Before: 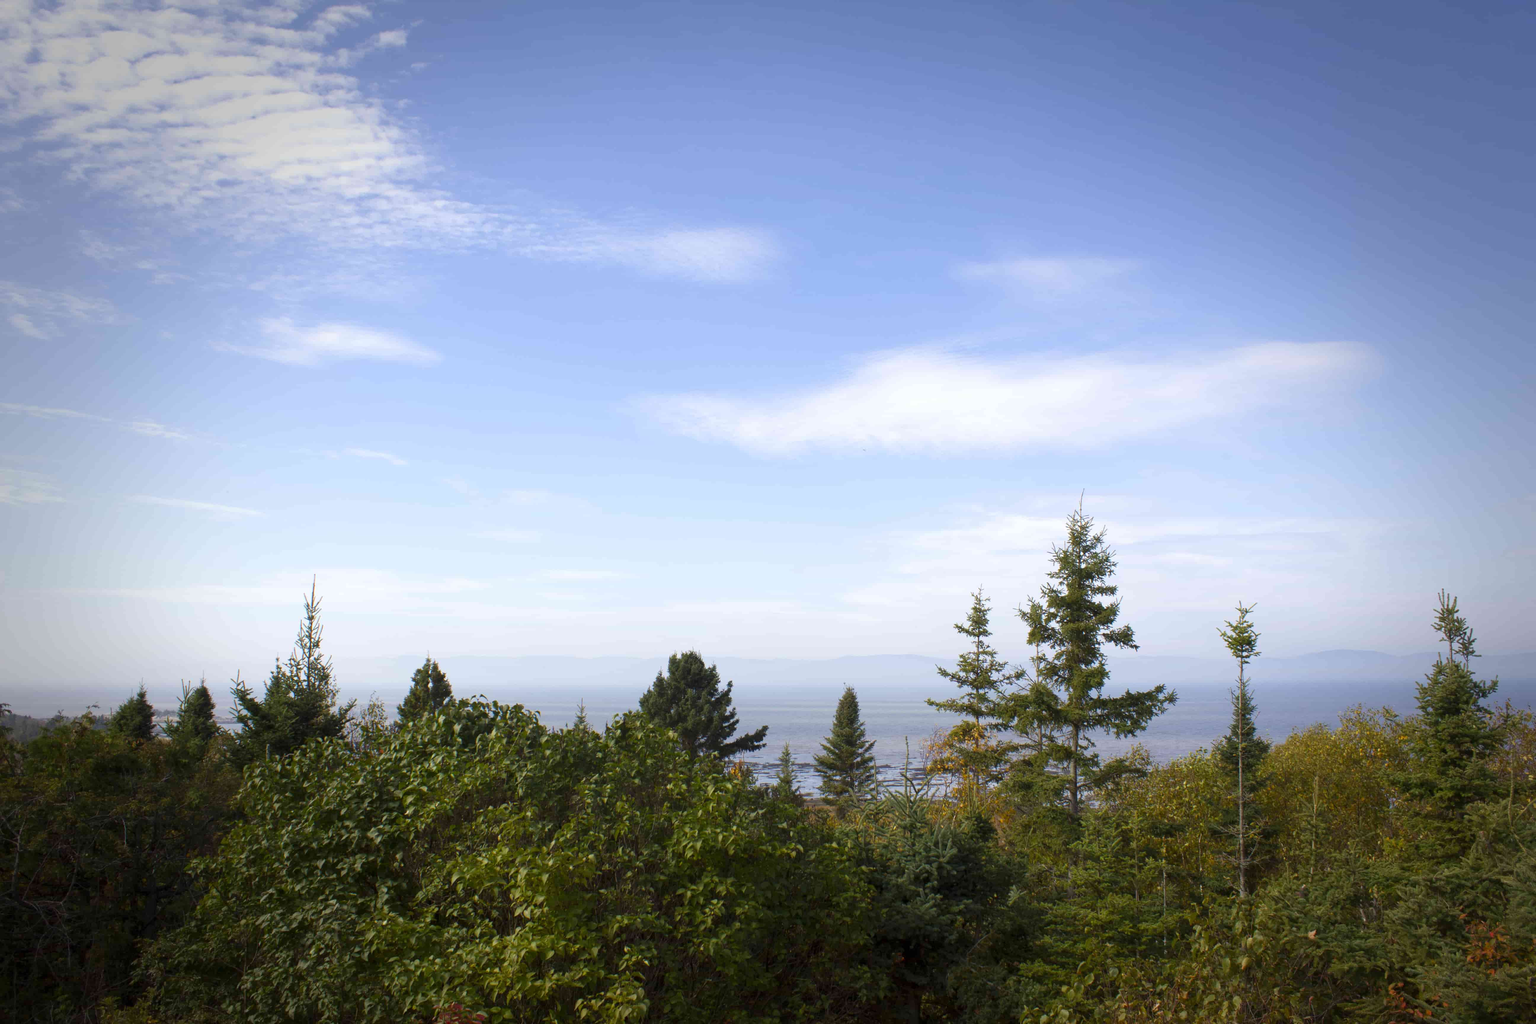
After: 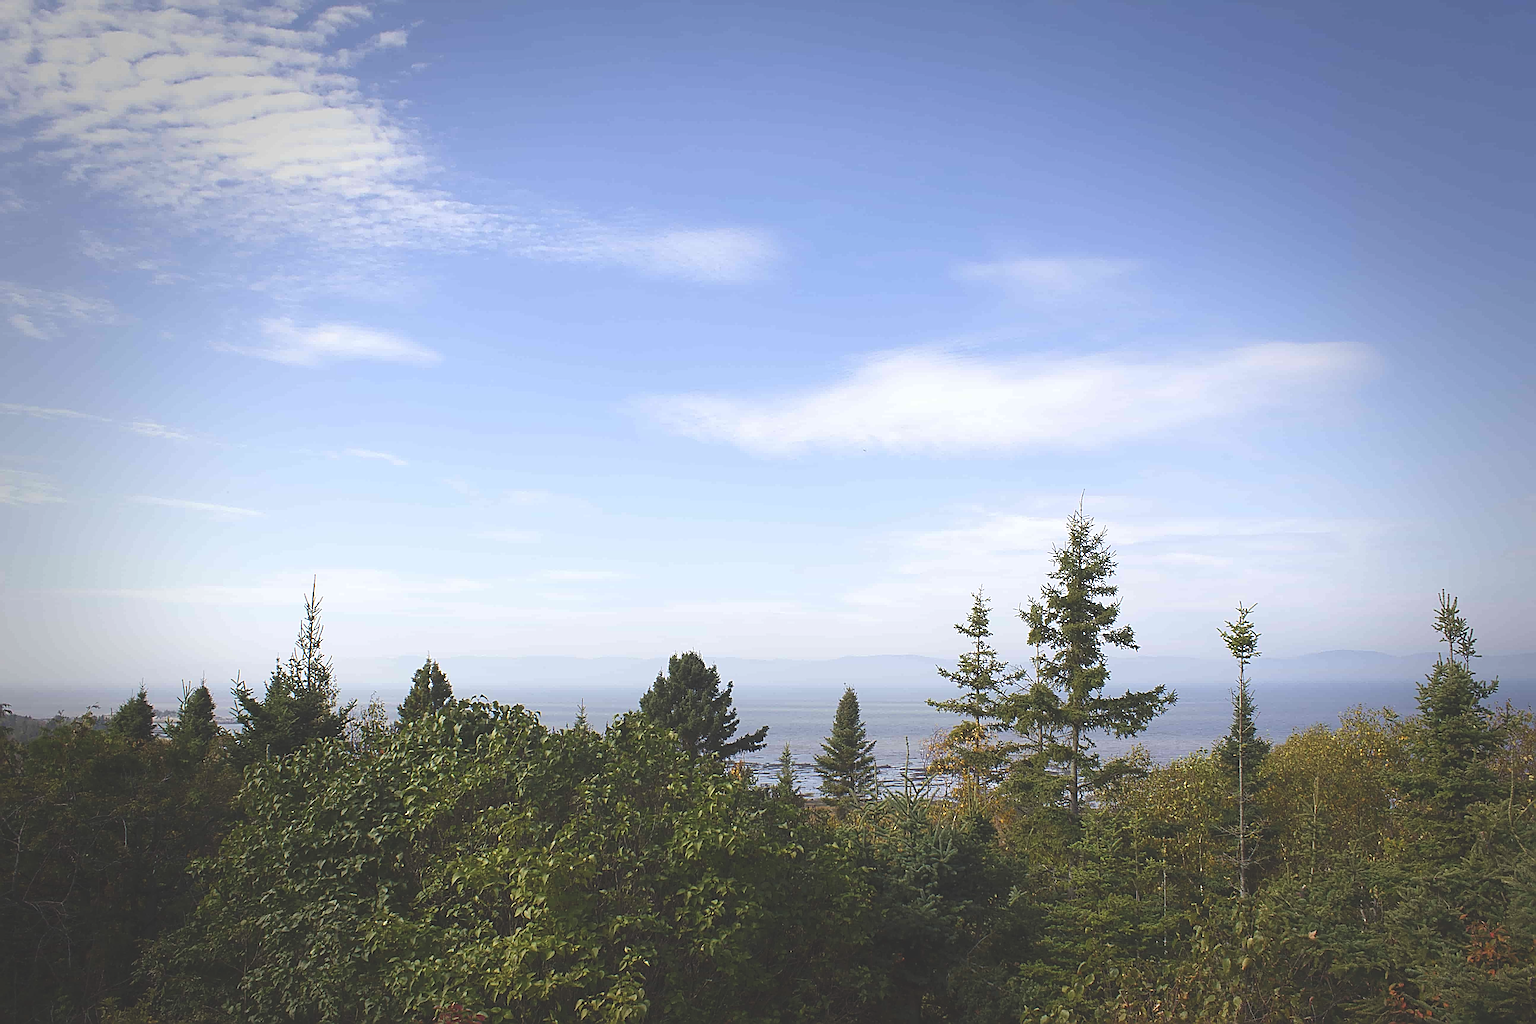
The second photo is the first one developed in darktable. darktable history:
exposure: black level correction -0.027, compensate exposure bias true, compensate highlight preservation false
sharpen: radius 3.15, amount 1.738
